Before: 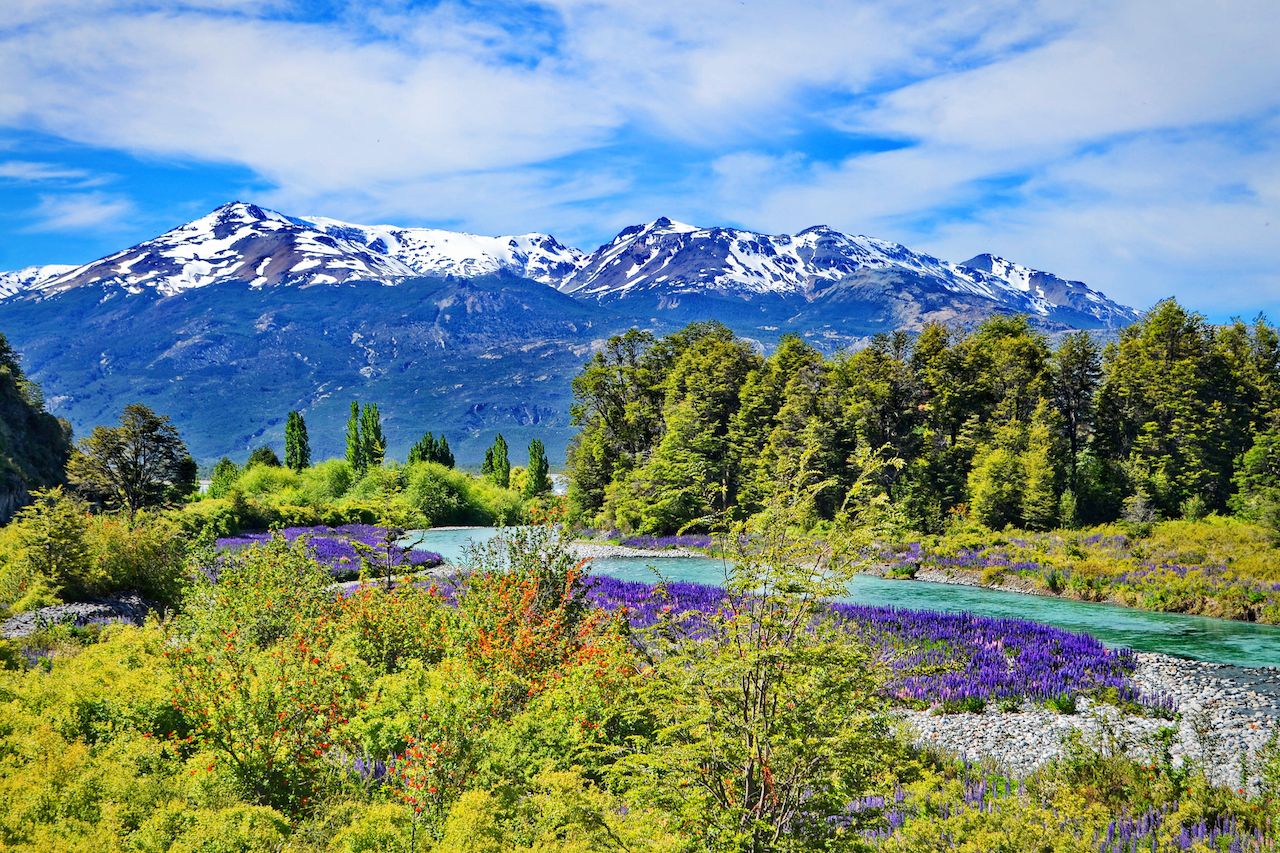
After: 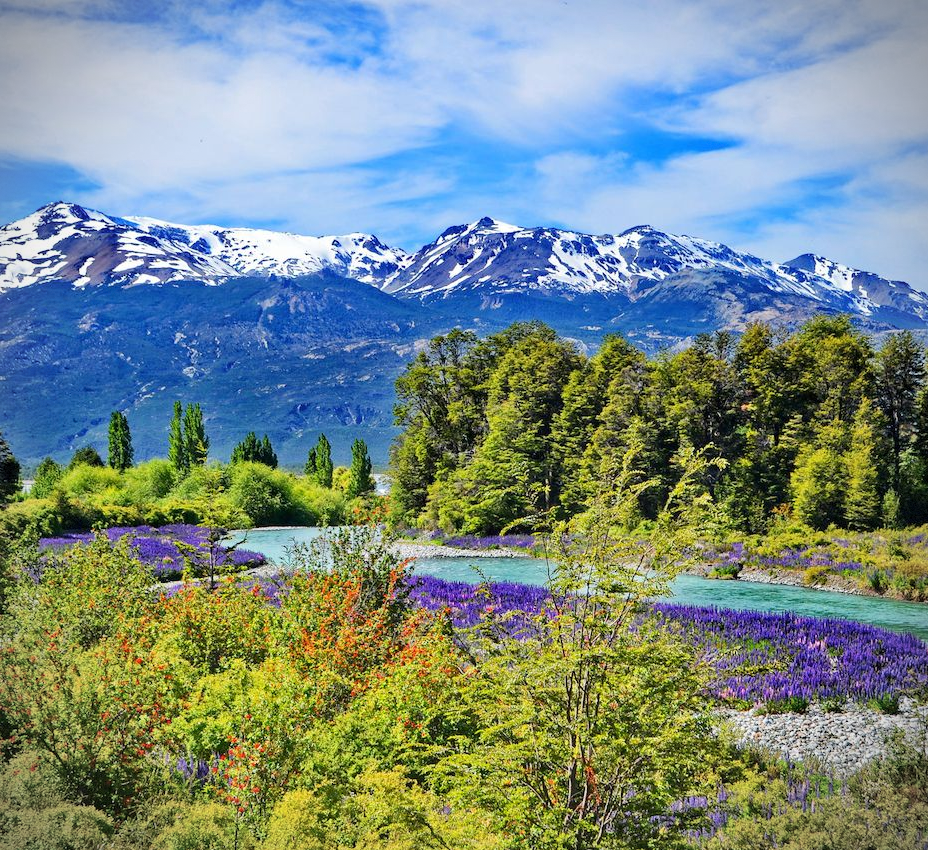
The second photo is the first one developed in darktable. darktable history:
crop: left 13.89%, right 13.513%
vignetting: fall-off radius 60.95%, dithering 8-bit output, unbound false
